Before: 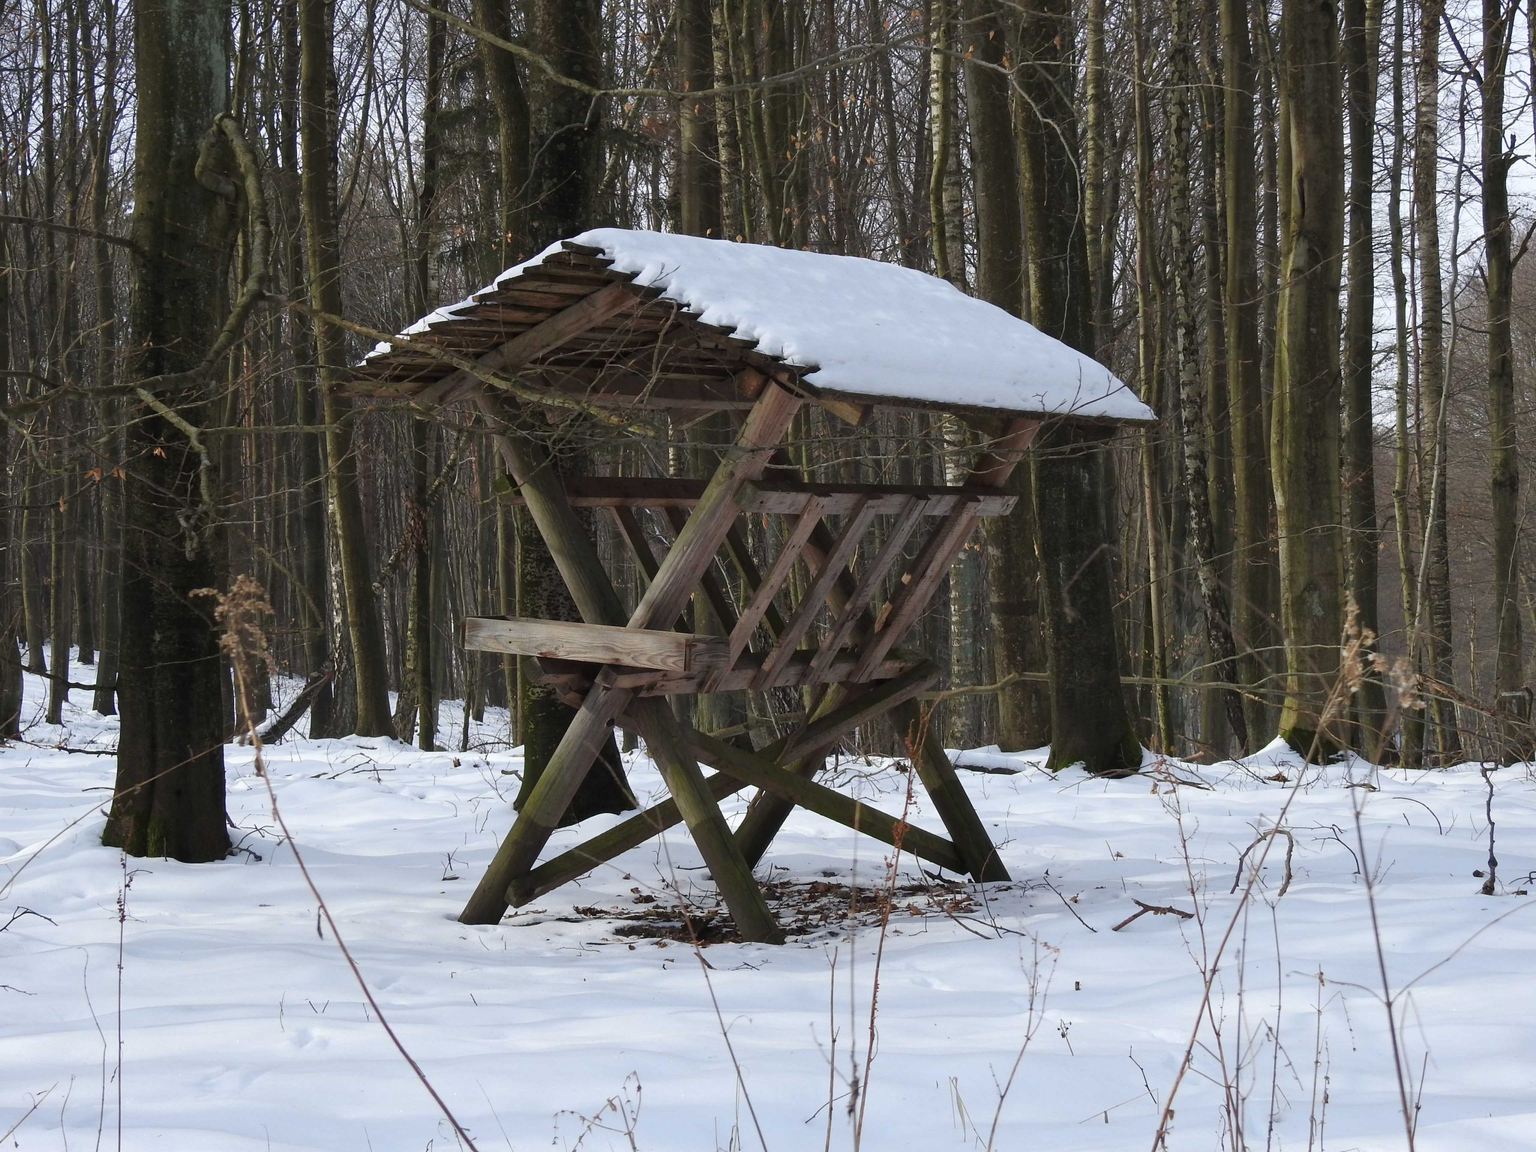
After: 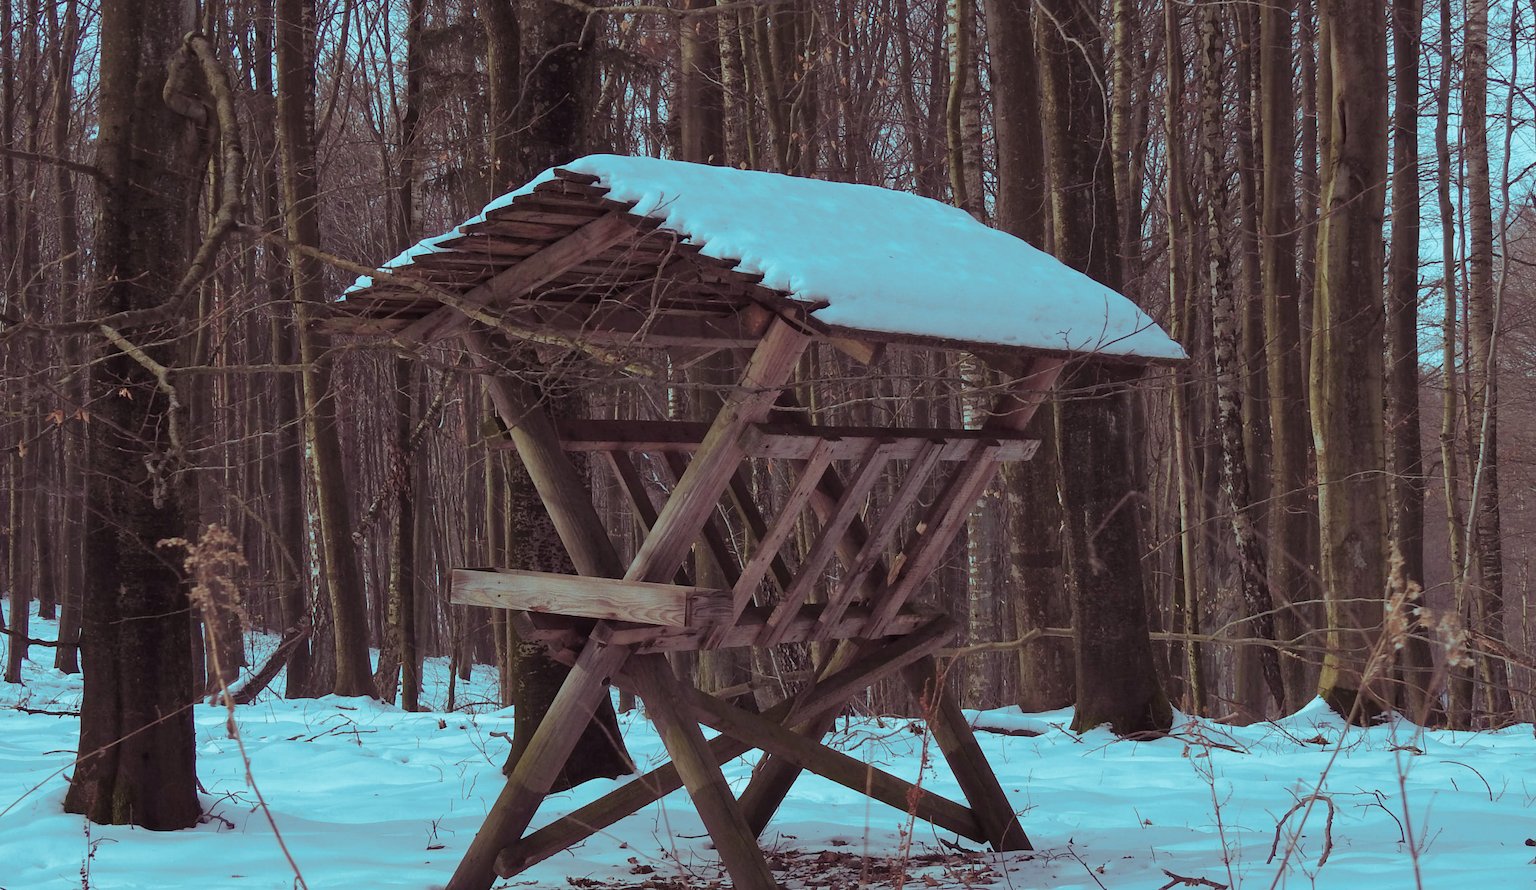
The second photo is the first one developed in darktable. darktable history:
crop: left 2.737%, top 7.287%, right 3.421%, bottom 20.179%
split-toning: shadows › hue 327.6°, highlights › hue 198°, highlights › saturation 0.55, balance -21.25, compress 0%
tone equalizer: -8 EV 0.25 EV, -7 EV 0.417 EV, -6 EV 0.417 EV, -5 EV 0.25 EV, -3 EV -0.25 EV, -2 EV -0.417 EV, -1 EV -0.417 EV, +0 EV -0.25 EV, edges refinement/feathering 500, mask exposure compensation -1.57 EV, preserve details guided filter
